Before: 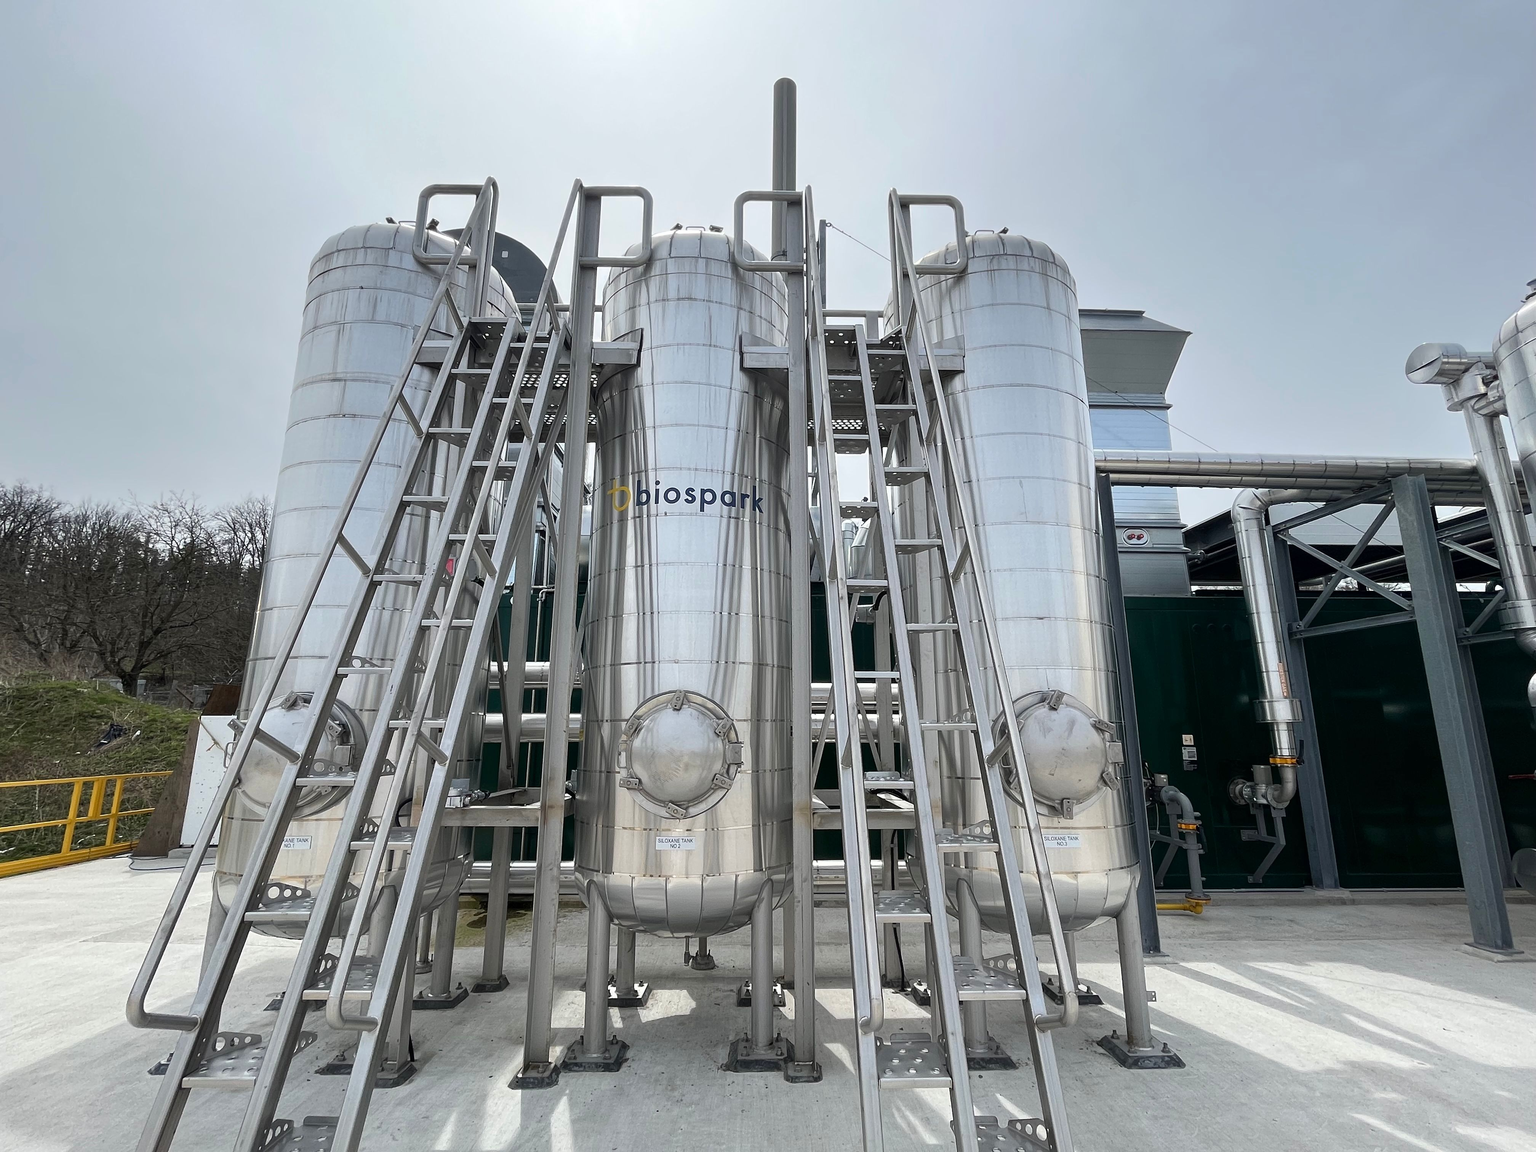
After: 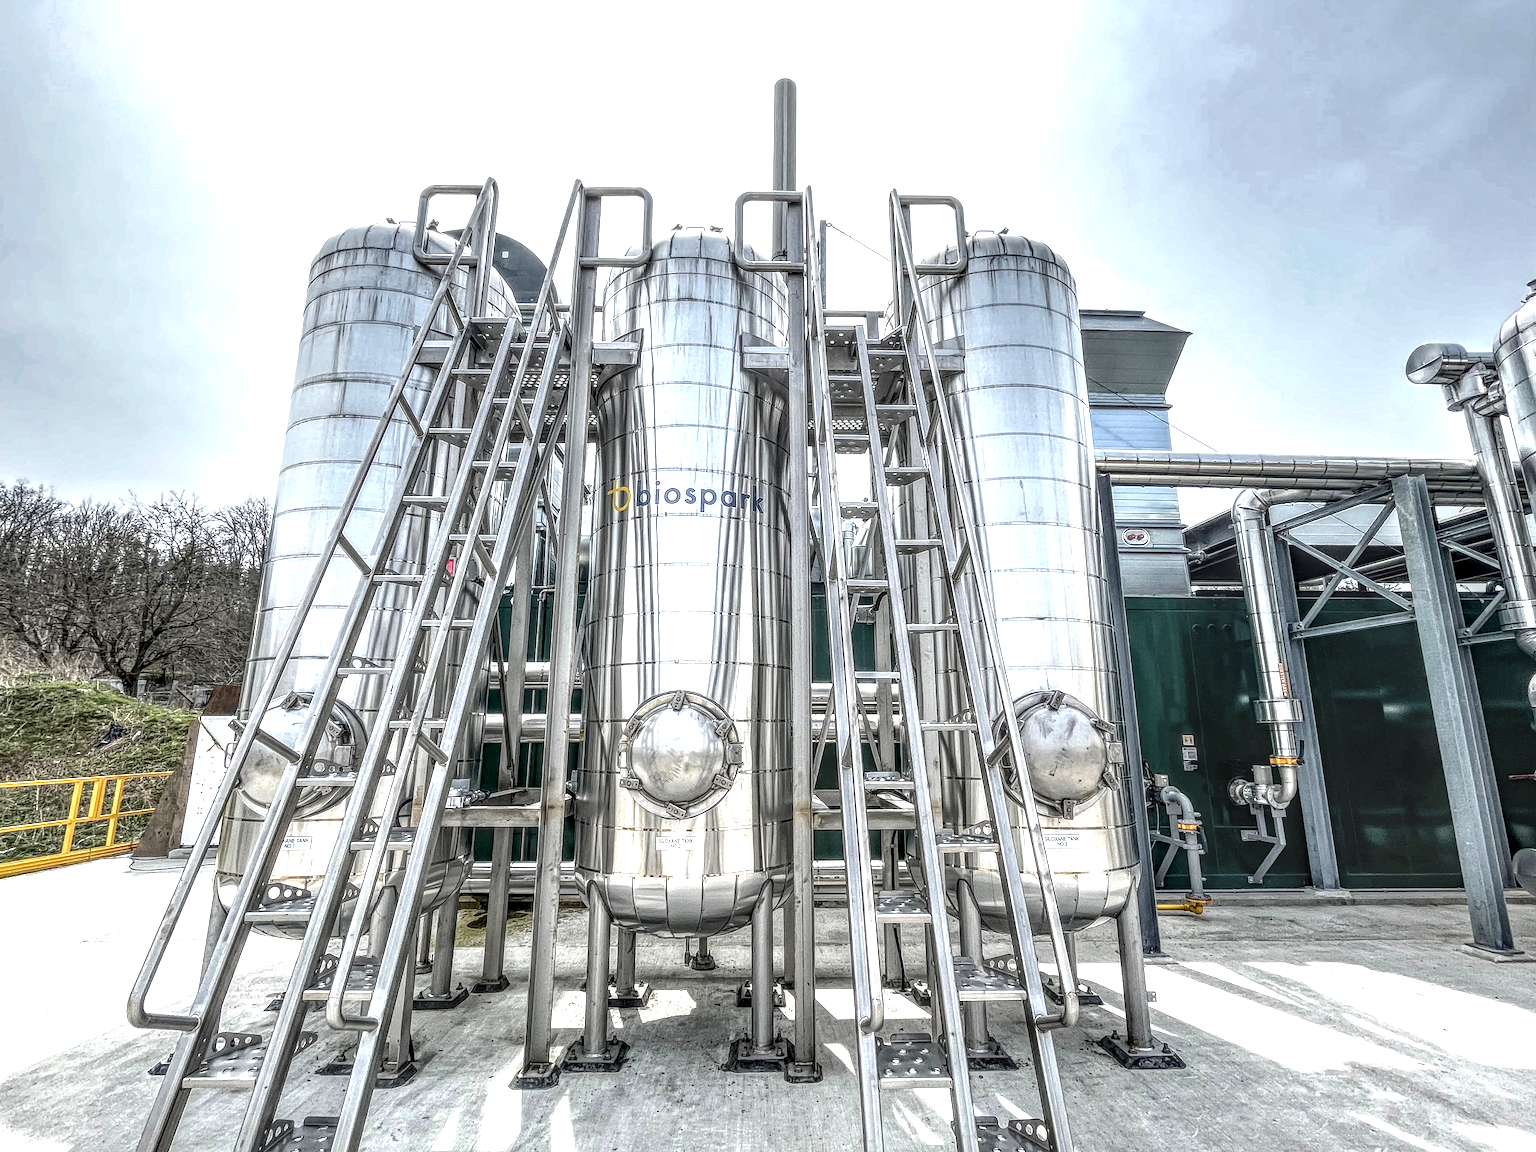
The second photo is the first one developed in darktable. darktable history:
exposure: exposure 0.785 EV, compensate highlight preservation false
local contrast: highlights 0%, shadows 0%, detail 300%, midtone range 0.3
